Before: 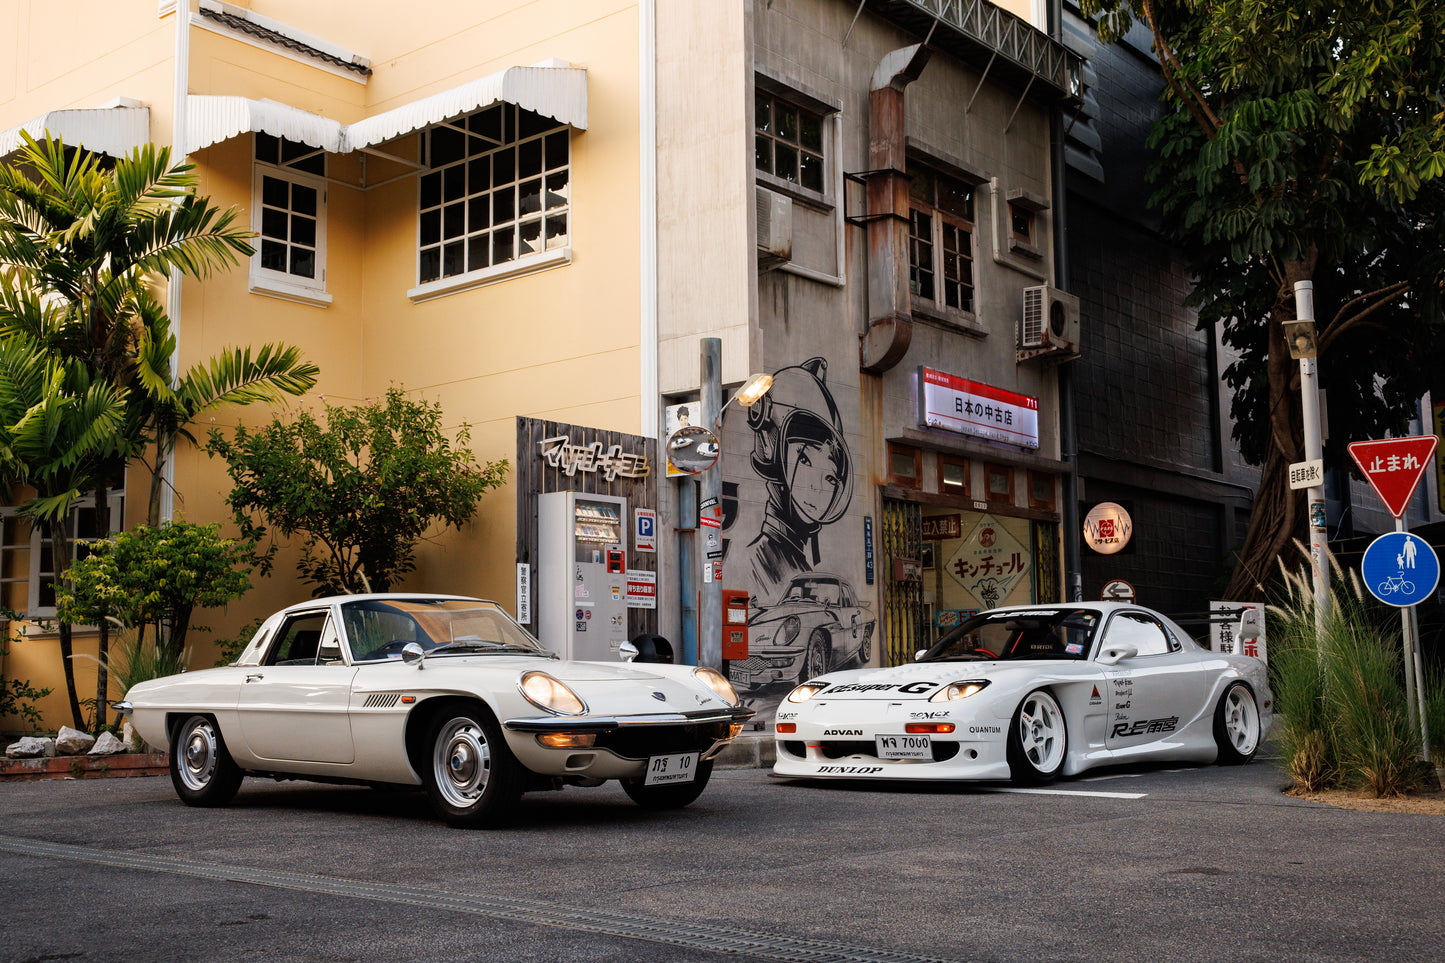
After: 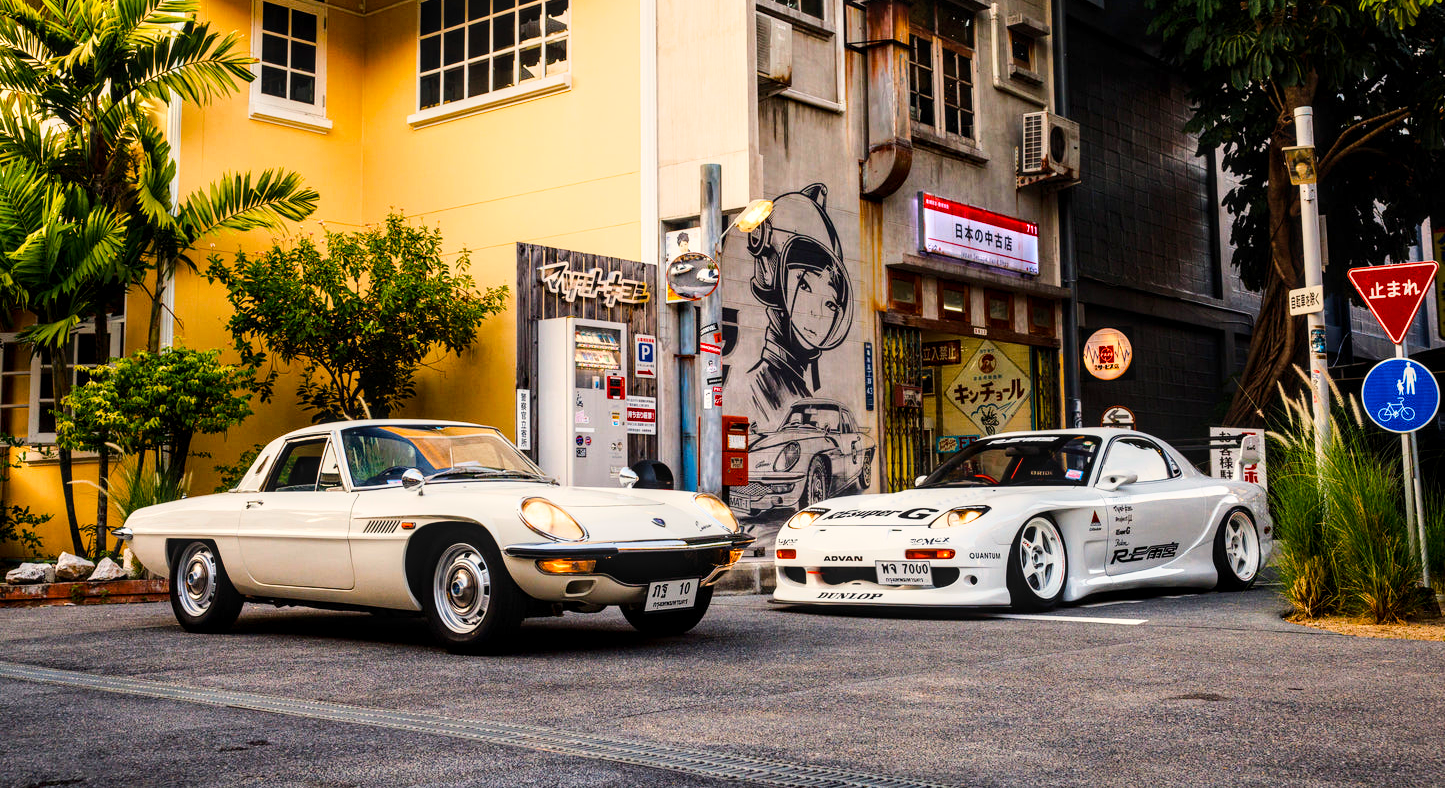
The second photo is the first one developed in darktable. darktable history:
local contrast: detail 130%
crop and rotate: top 18.128%
base curve: curves: ch0 [(0, 0) (0.028, 0.03) (0.121, 0.232) (0.46, 0.748) (0.859, 0.968) (1, 1)]
color balance rgb: highlights gain › chroma 2.135%, highlights gain › hue 74.27°, perceptual saturation grading › global saturation 35.174%, perceptual saturation grading › highlights -29.808%, perceptual saturation grading › shadows 35.996%, global vibrance 20%
